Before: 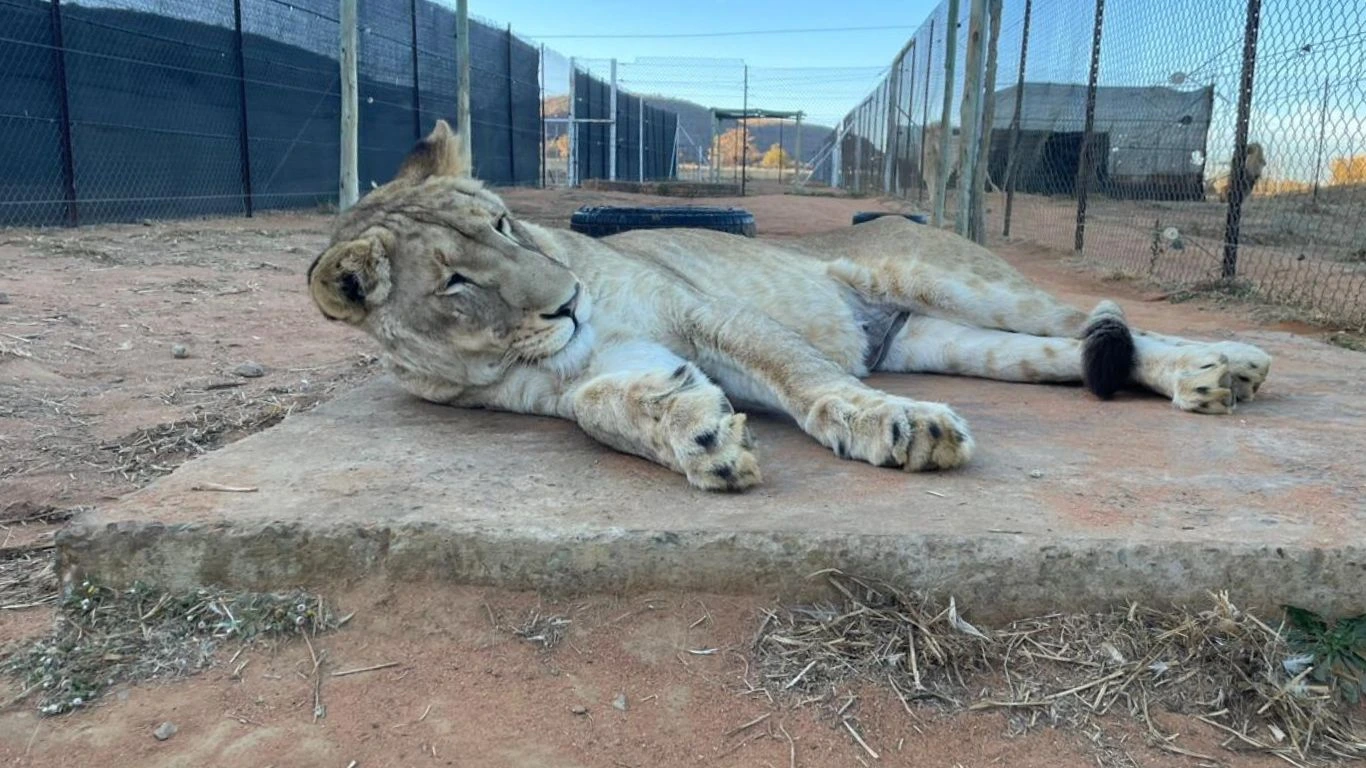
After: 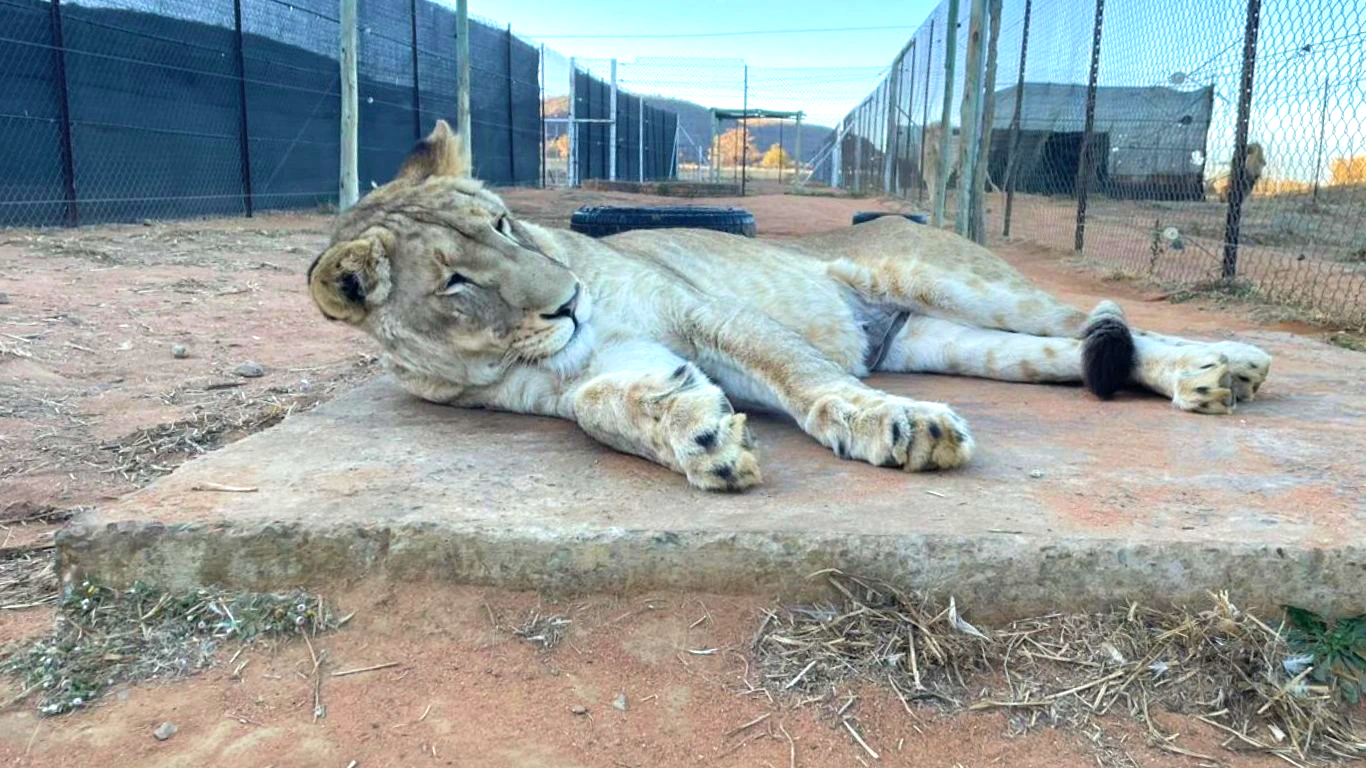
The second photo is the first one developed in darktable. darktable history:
velvia: strength 27%
exposure: exposure 0.566 EV, compensate highlight preservation false
